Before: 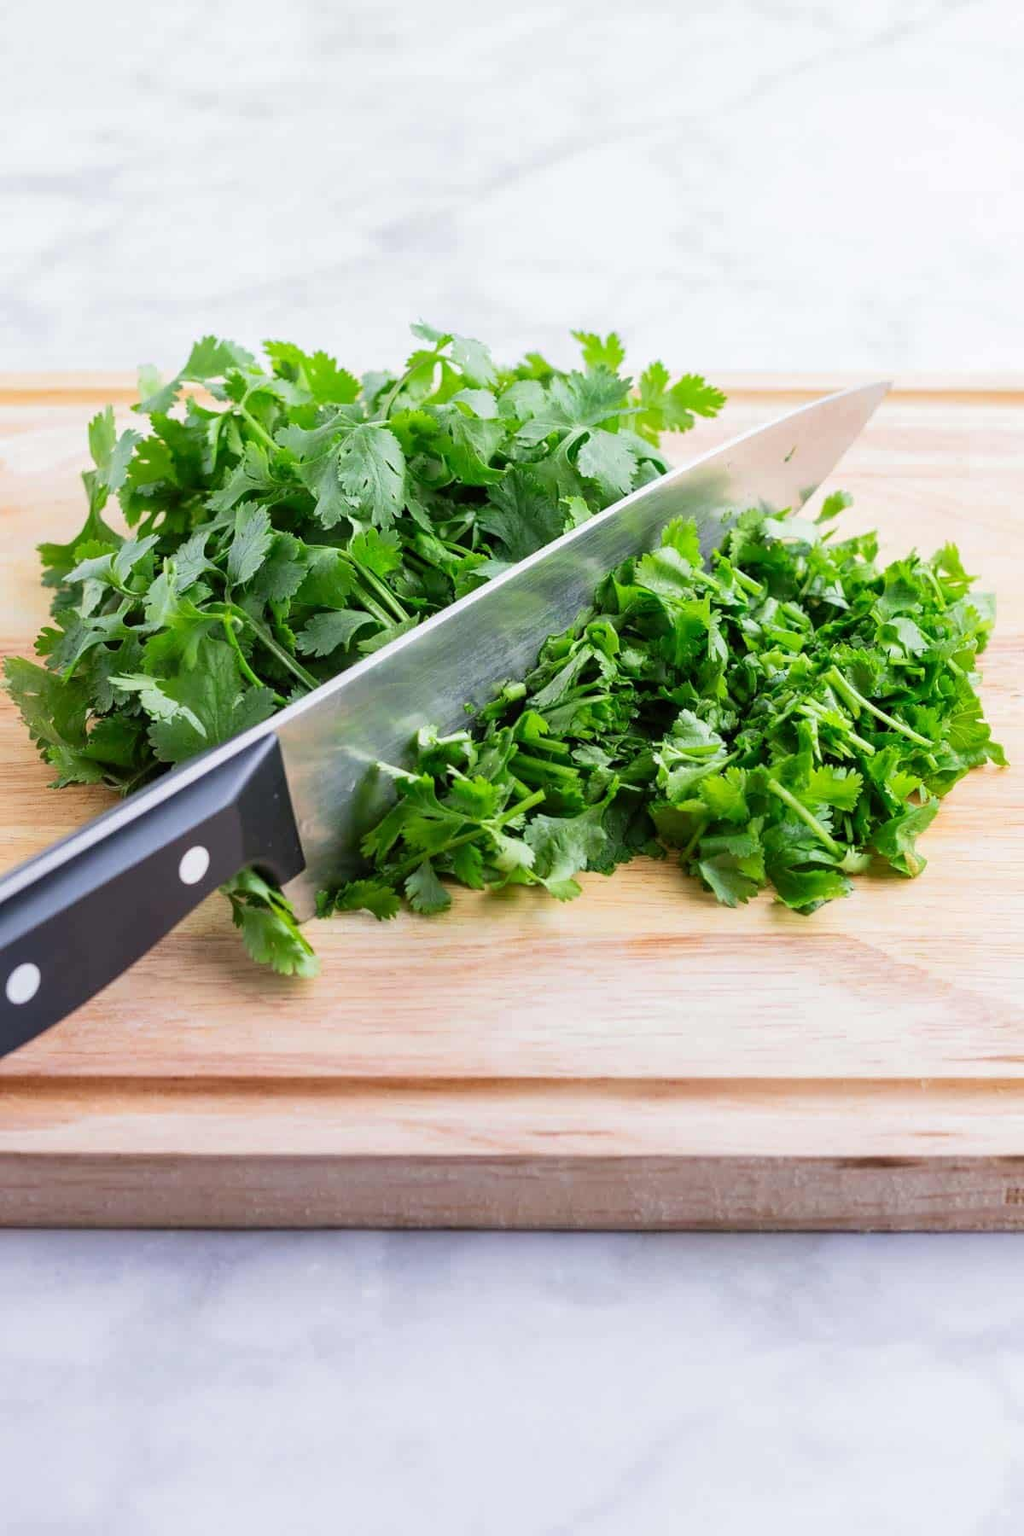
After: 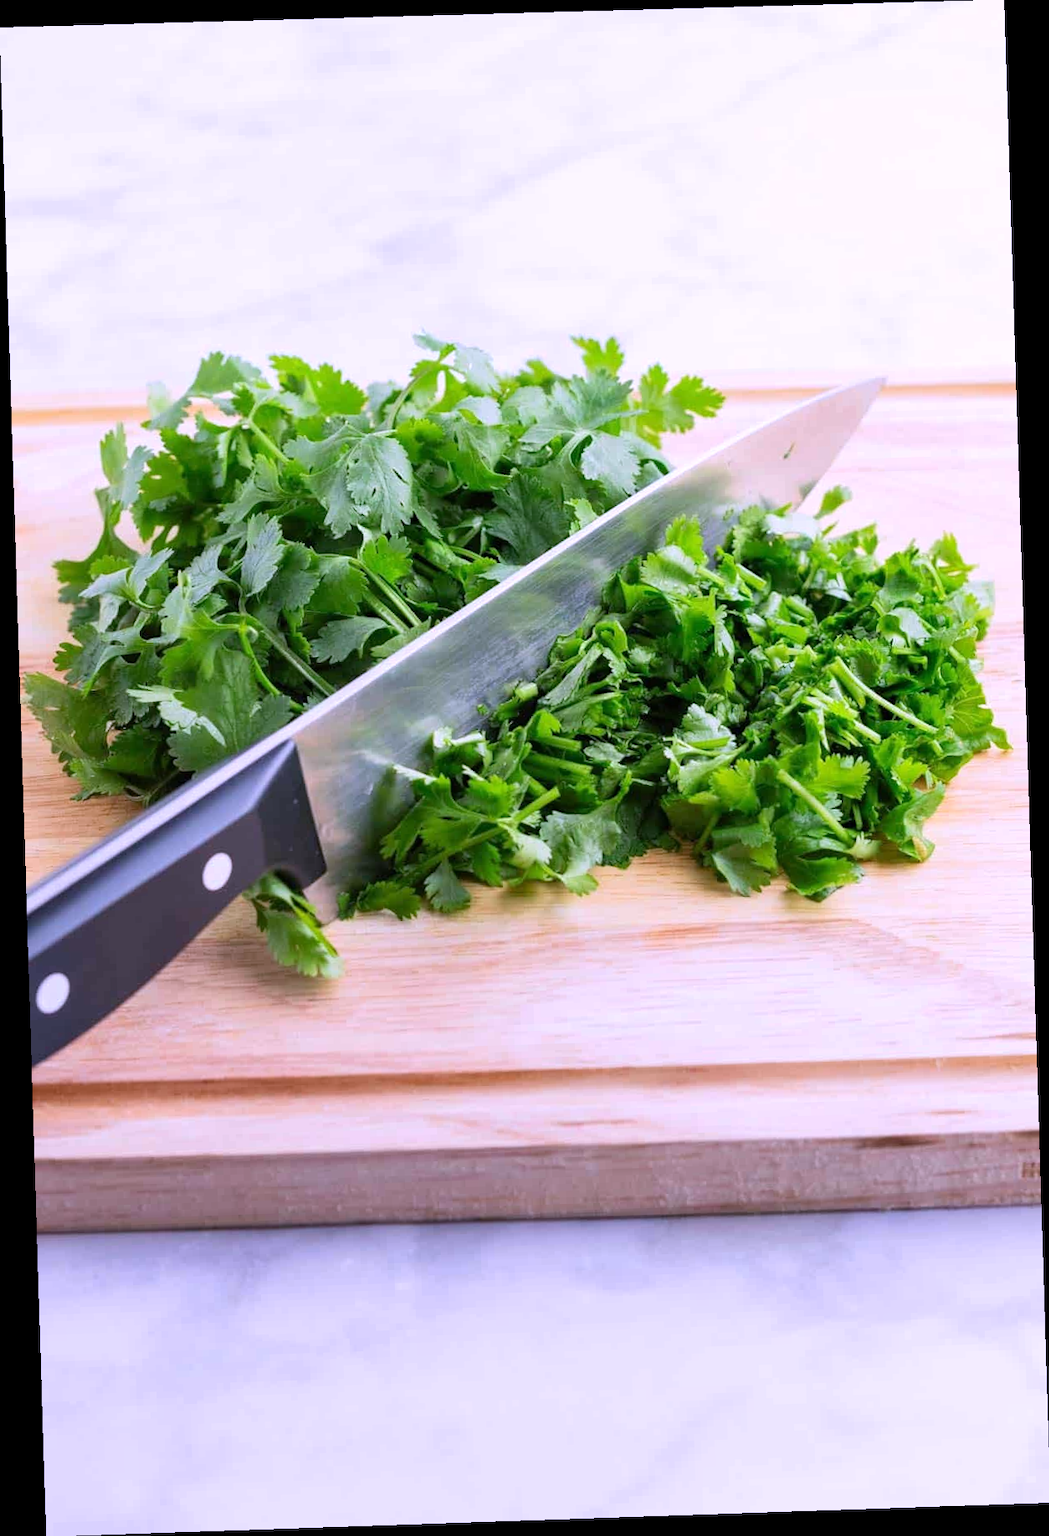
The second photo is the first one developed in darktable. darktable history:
white balance: red 1.042, blue 1.17
rotate and perspective: rotation -1.77°, lens shift (horizontal) 0.004, automatic cropping off
